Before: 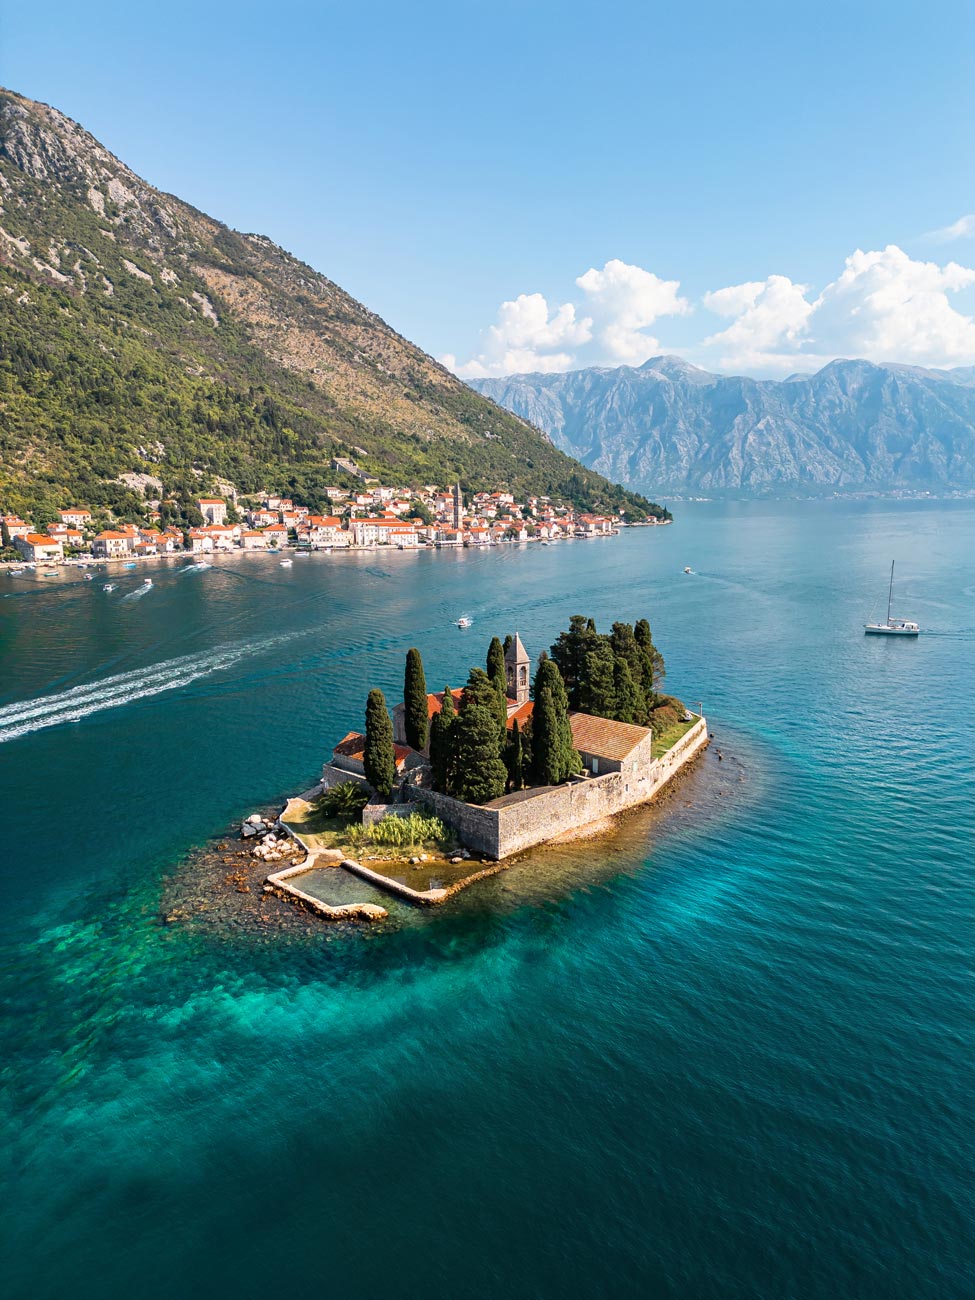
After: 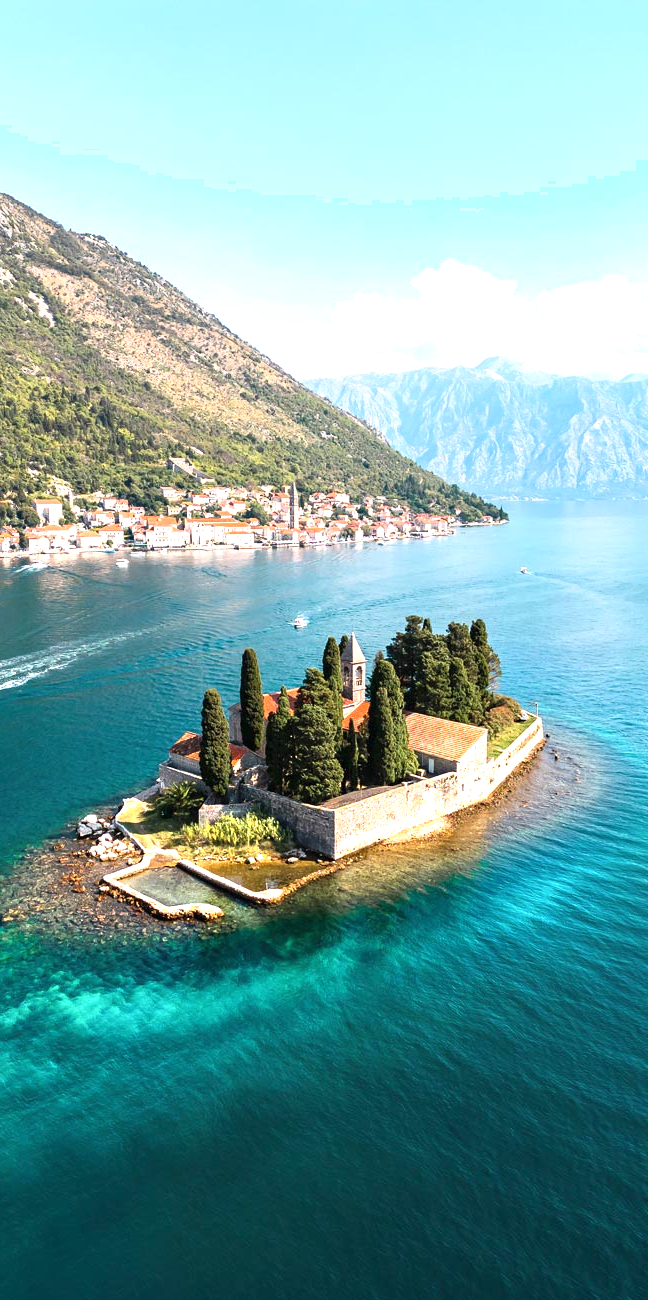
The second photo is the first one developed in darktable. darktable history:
shadows and highlights: shadows 0, highlights 40
crop: left 16.899%, right 16.556%
exposure: black level correction 0, exposure 0.9 EV, compensate highlight preservation false
